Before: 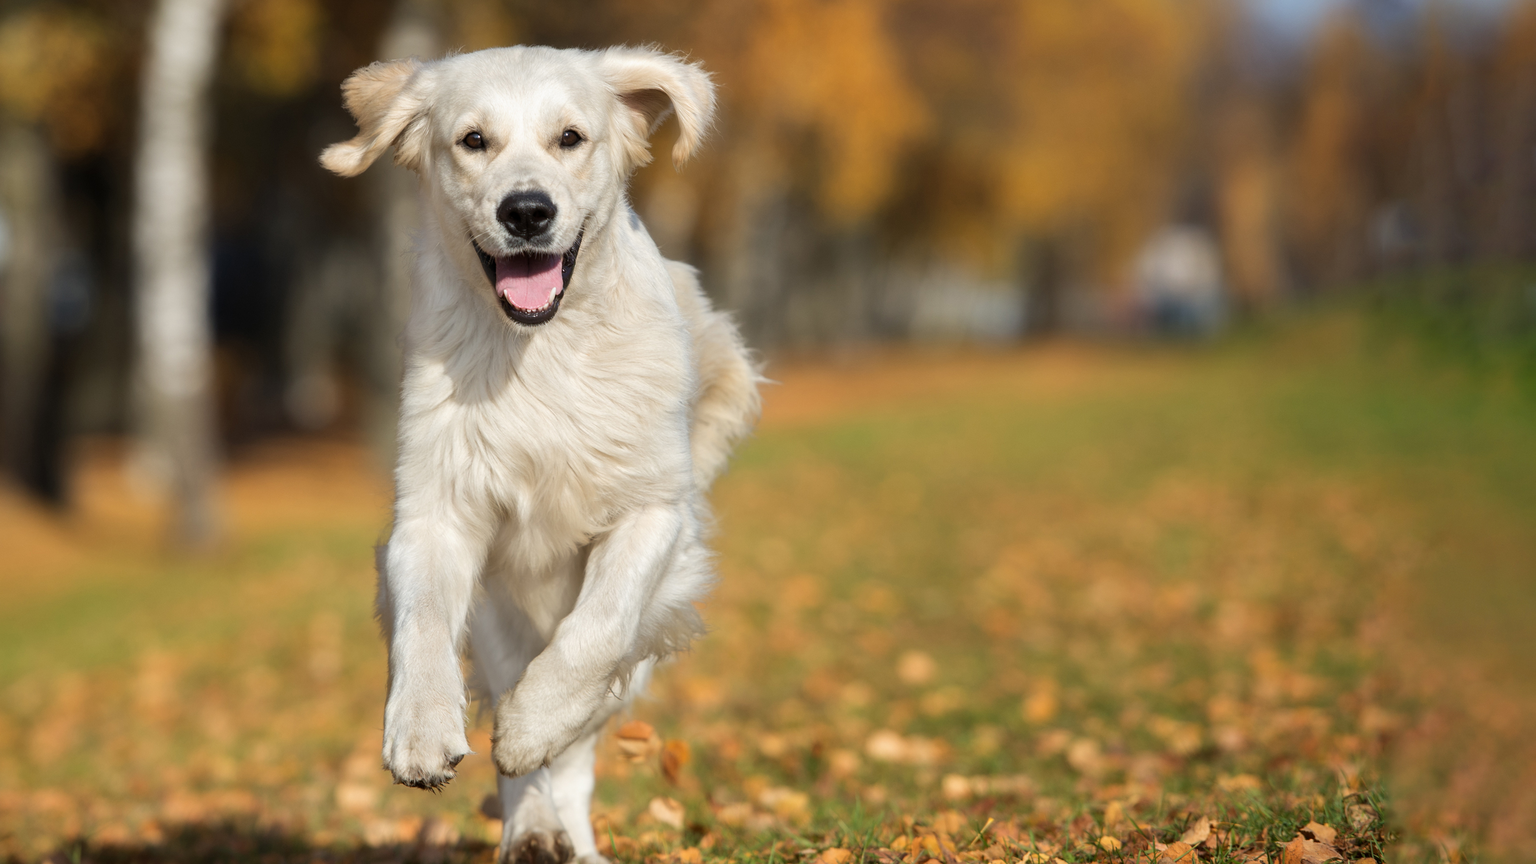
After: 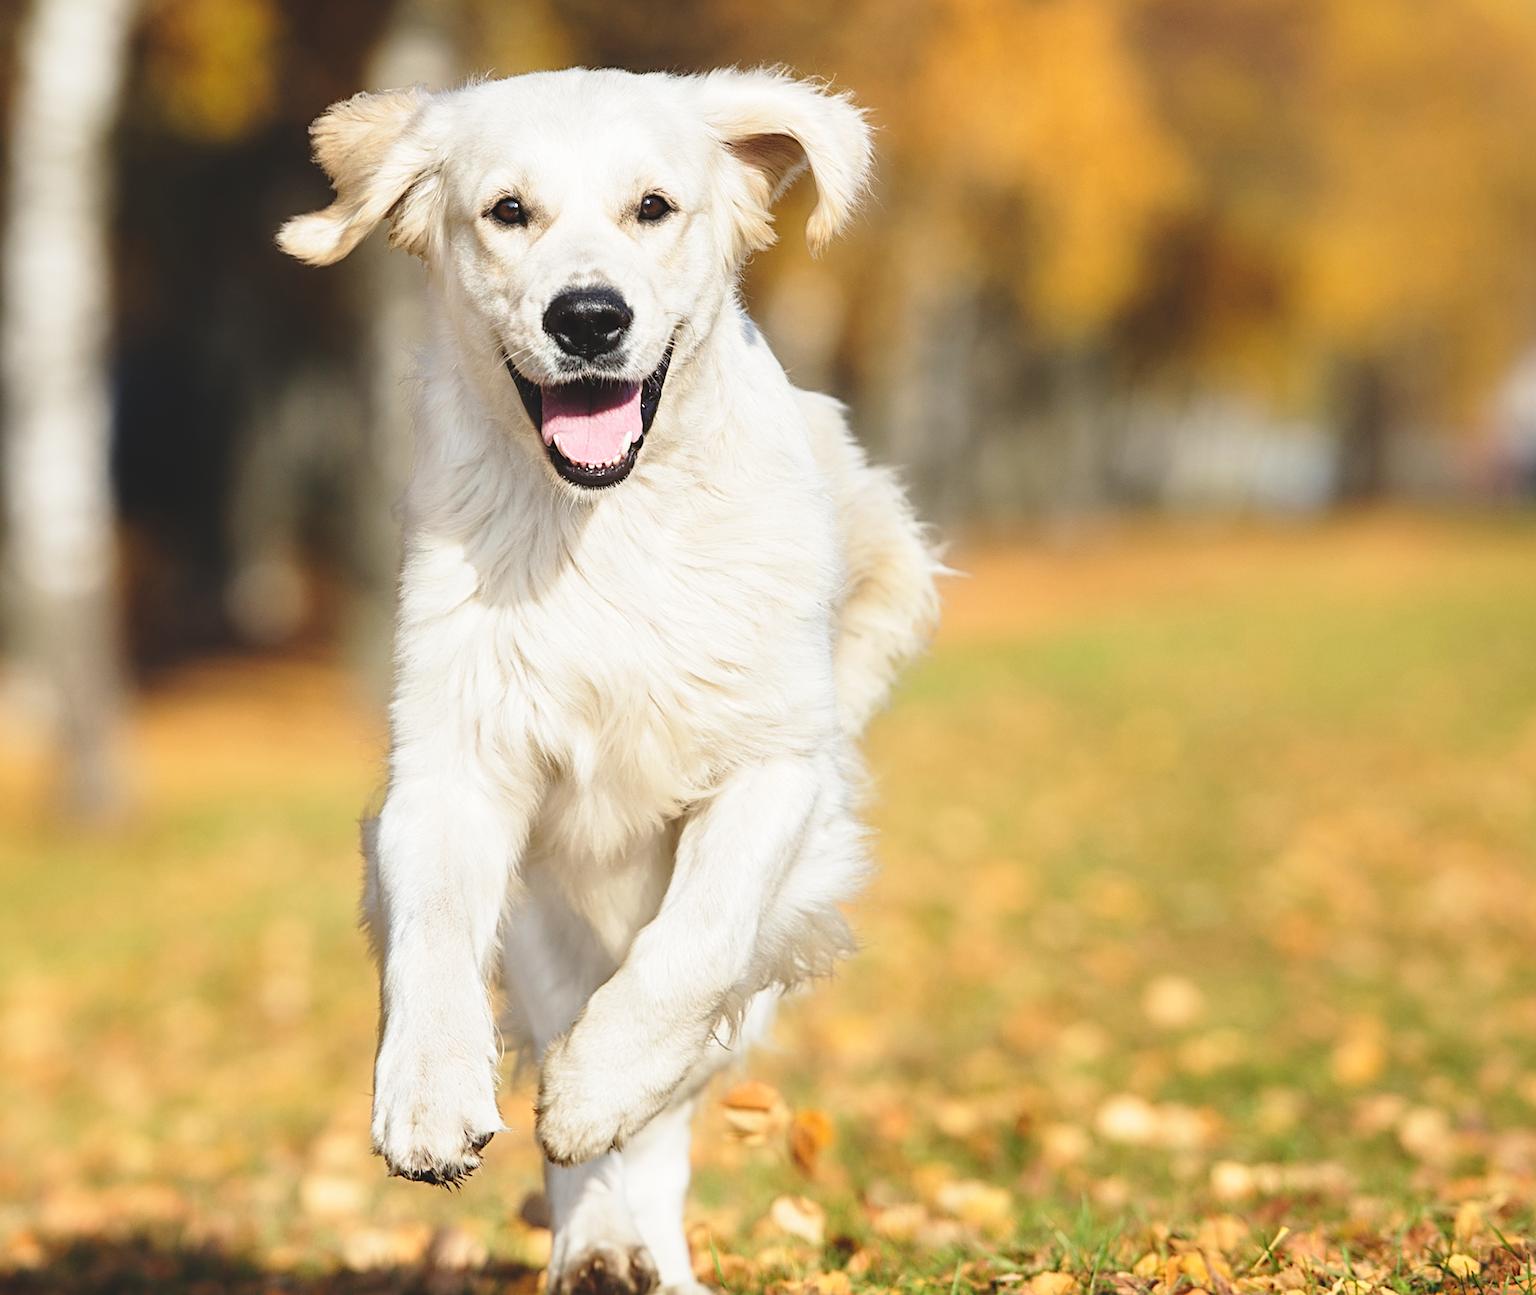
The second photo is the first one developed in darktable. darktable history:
sharpen: radius 4
base curve: curves: ch0 [(0, 0) (0.04, 0.03) (0.133, 0.232) (0.448, 0.748) (0.843, 0.968) (1, 1)], preserve colors none
crop and rotate: left 8.786%, right 24.548%
exposure: black level correction -0.025, exposure -0.117 EV, compensate highlight preservation false
